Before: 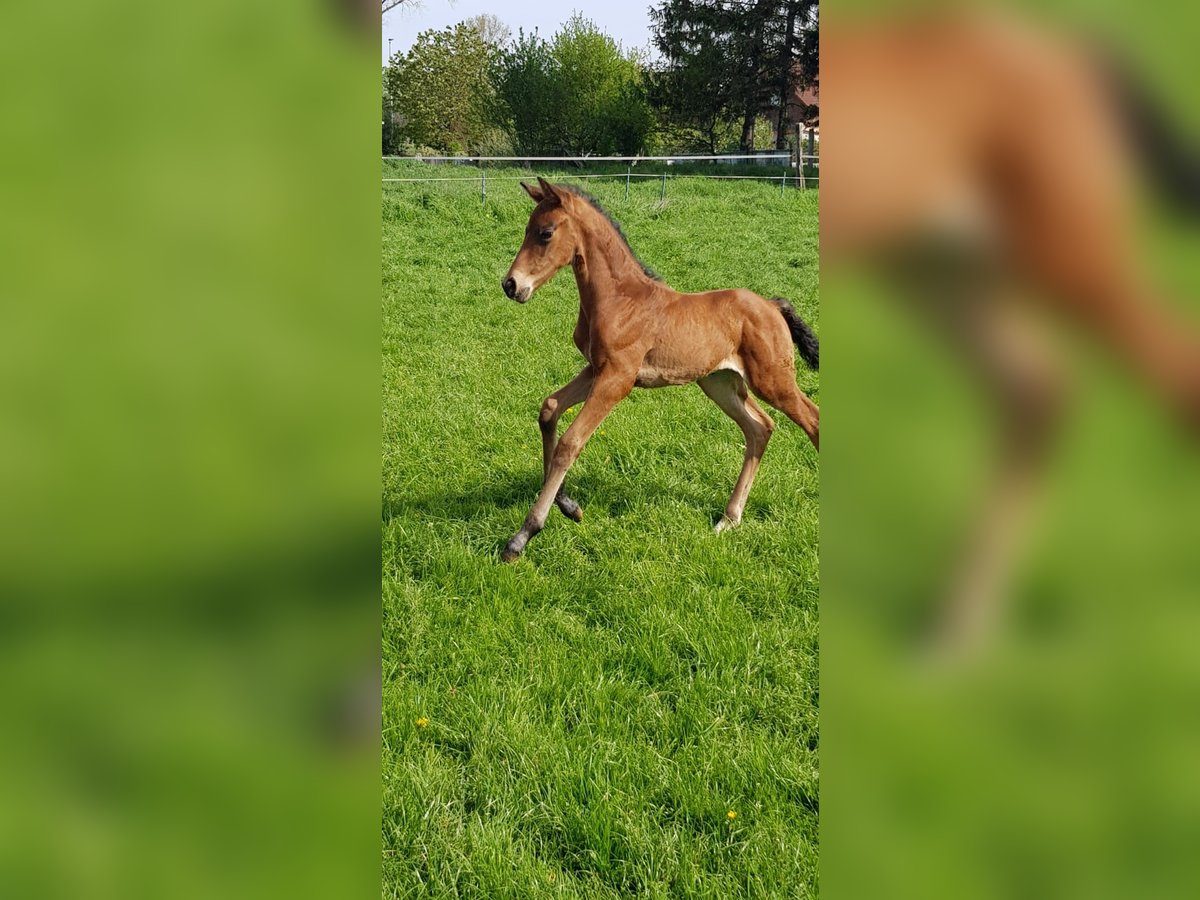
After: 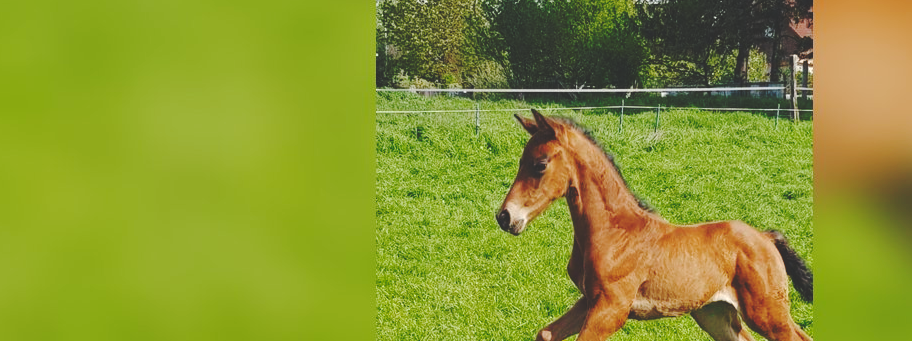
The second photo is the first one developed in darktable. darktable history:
base curve: curves: ch0 [(0, 0.024) (0.055, 0.065) (0.121, 0.166) (0.236, 0.319) (0.693, 0.726) (1, 1)], preserve colors none
crop: left 0.582%, top 7.628%, right 23.404%, bottom 54.442%
color balance rgb: perceptual saturation grading › global saturation 20%, perceptual saturation grading › highlights -24.744%, perceptual saturation grading › shadows 25.077%
